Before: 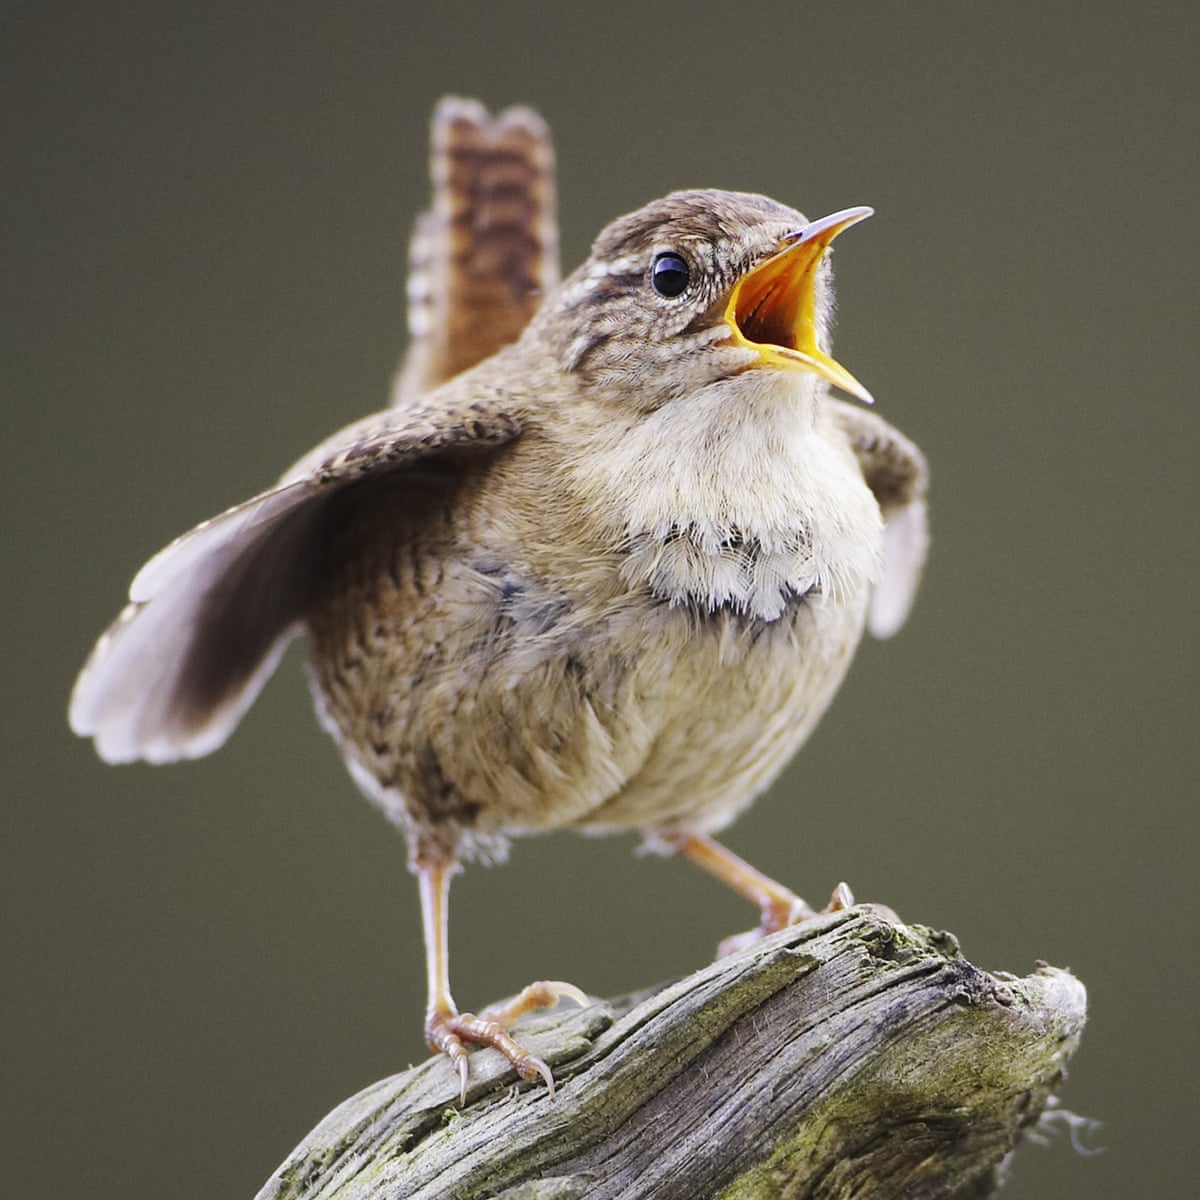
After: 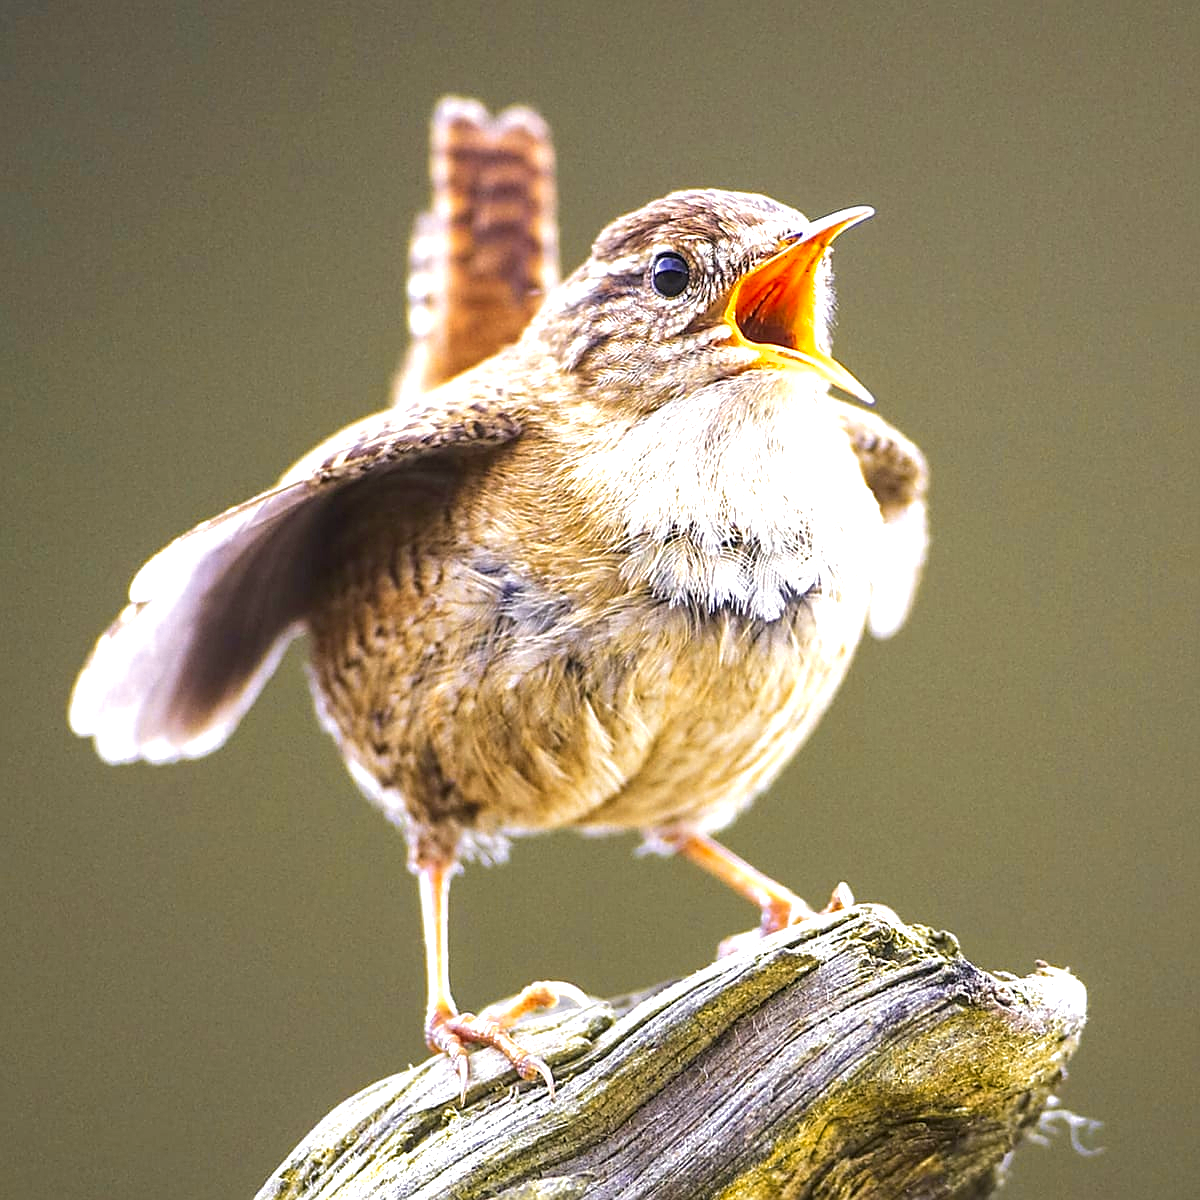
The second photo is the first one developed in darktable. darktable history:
exposure: exposure 1 EV, compensate highlight preservation false
local contrast: on, module defaults
sharpen: on, module defaults
velvia: on, module defaults
shadows and highlights: shadows -20, white point adjustment -2, highlights -35
color zones: curves: ch0 [(0, 0.499) (0.143, 0.5) (0.286, 0.5) (0.429, 0.476) (0.571, 0.284) (0.714, 0.243) (0.857, 0.449) (1, 0.499)]; ch1 [(0, 0.532) (0.143, 0.645) (0.286, 0.696) (0.429, 0.211) (0.571, 0.504) (0.714, 0.493) (0.857, 0.495) (1, 0.532)]; ch2 [(0, 0.5) (0.143, 0.5) (0.286, 0.427) (0.429, 0.324) (0.571, 0.5) (0.714, 0.5) (0.857, 0.5) (1, 0.5)]
